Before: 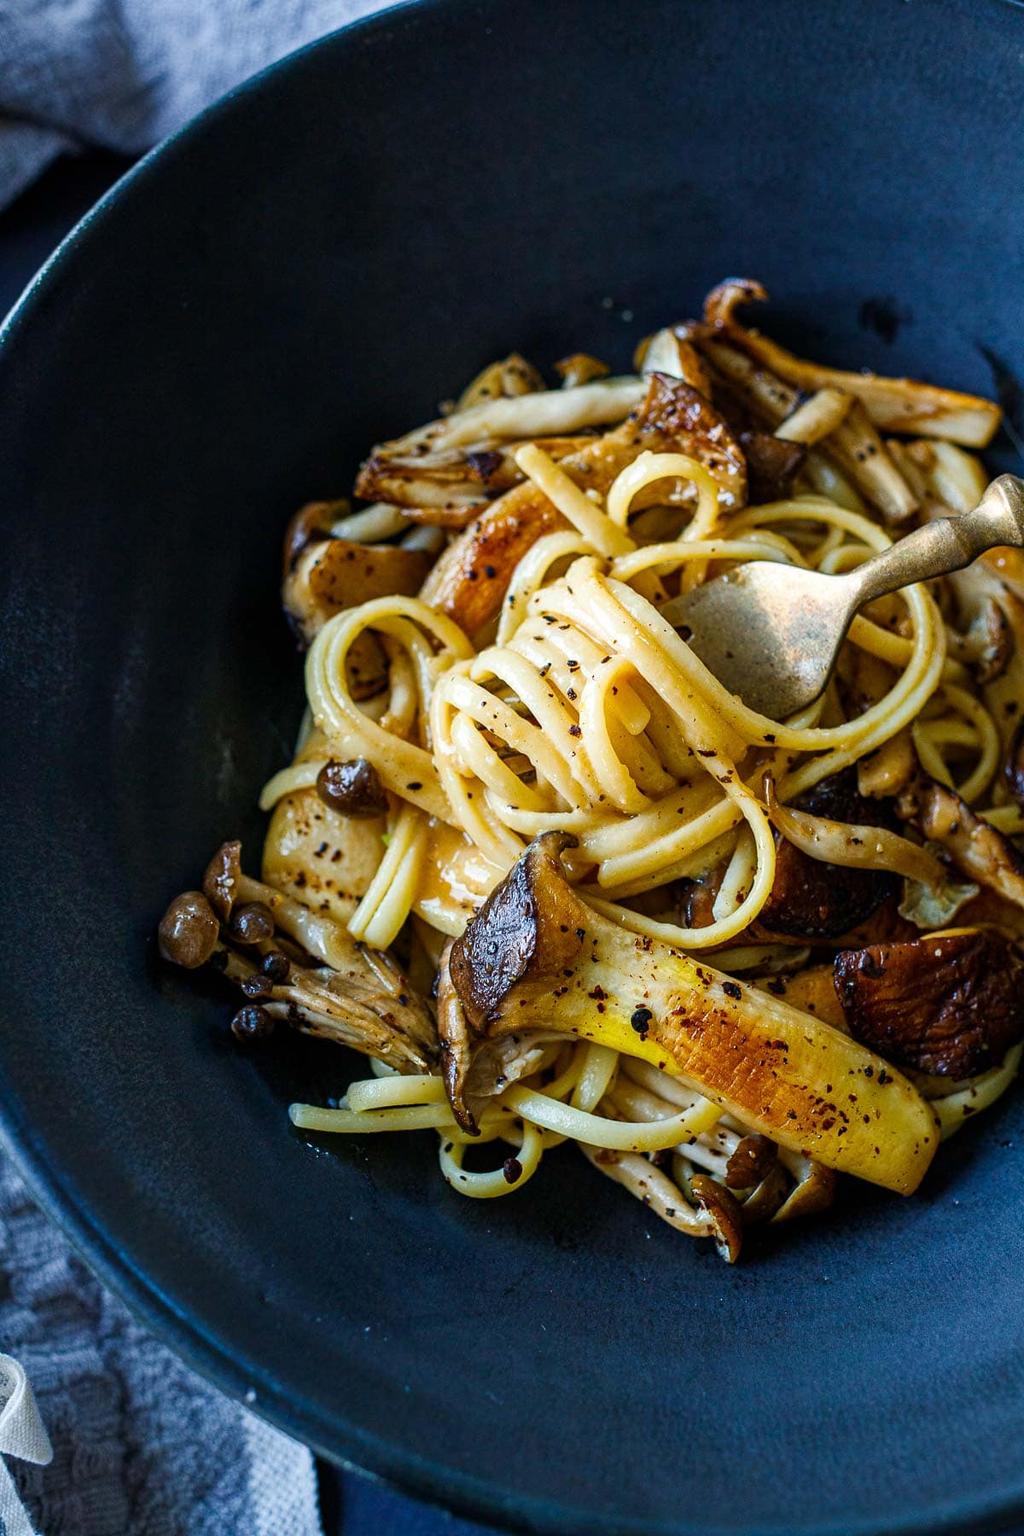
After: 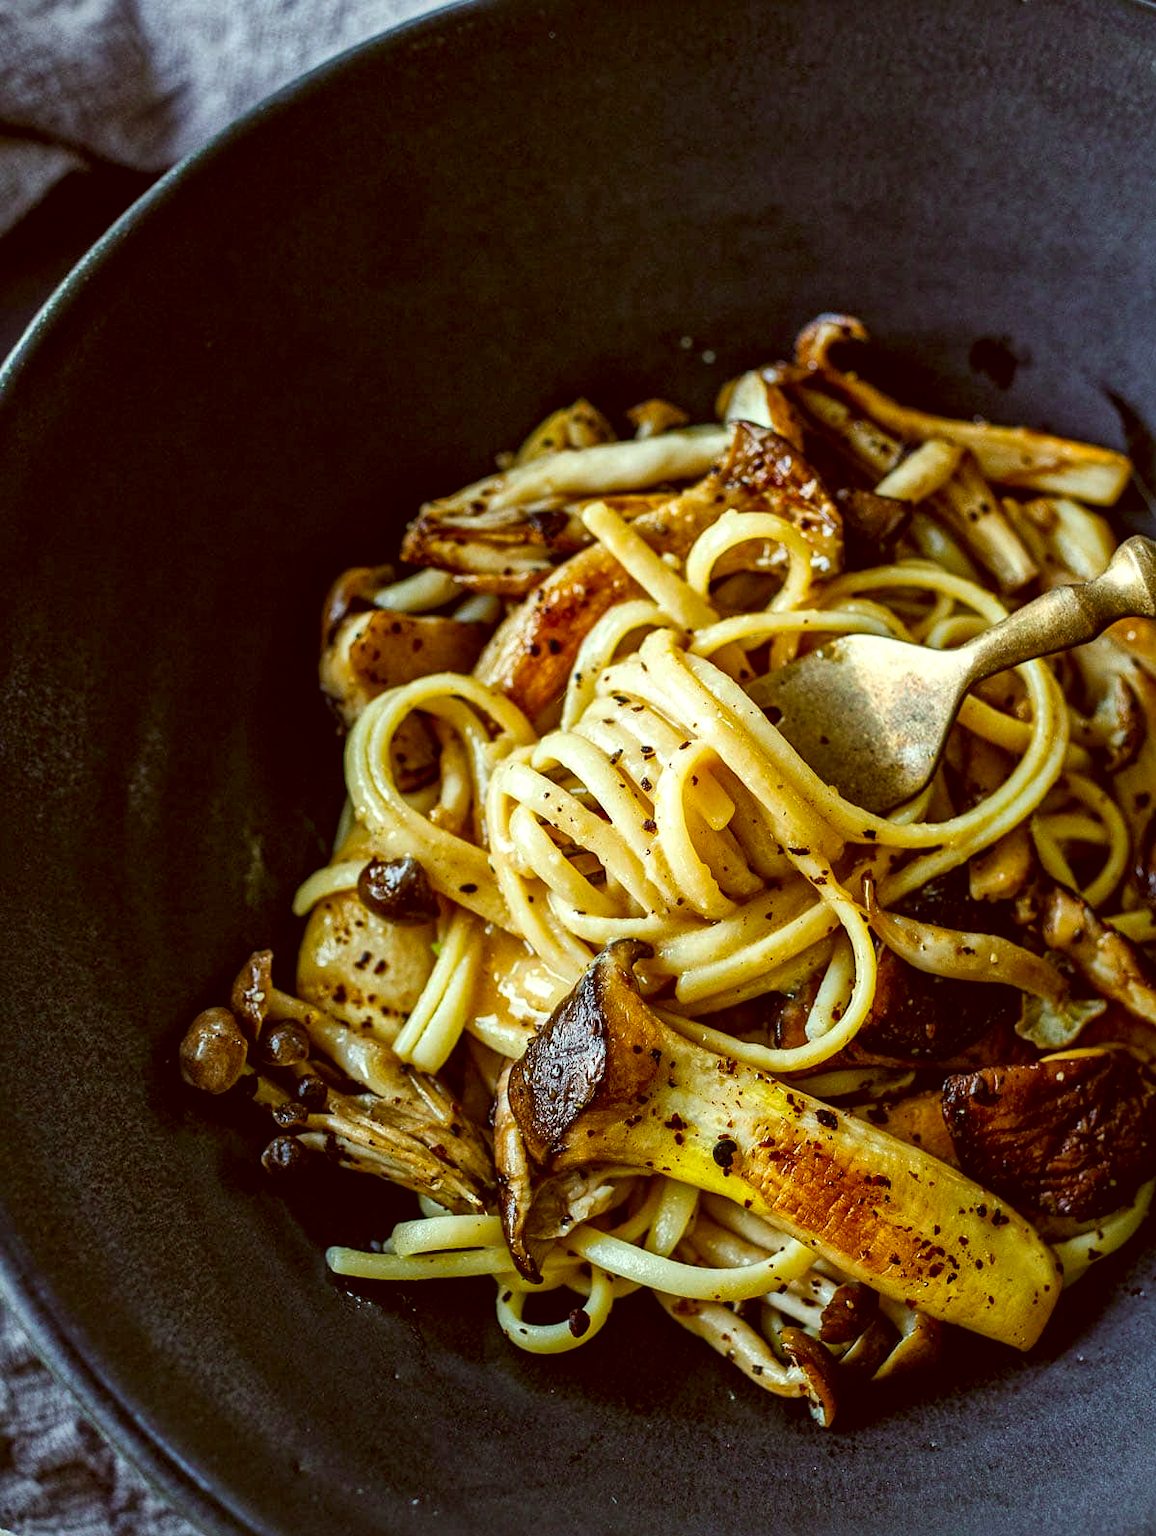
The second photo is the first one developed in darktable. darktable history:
local contrast: mode bilateral grid, contrast 20, coarseness 19, detail 163%, midtone range 0.2
color correction: highlights a* -5.3, highlights b* 9.8, shadows a* 9.8, shadows b* 24.26
crop and rotate: top 0%, bottom 11.49%
